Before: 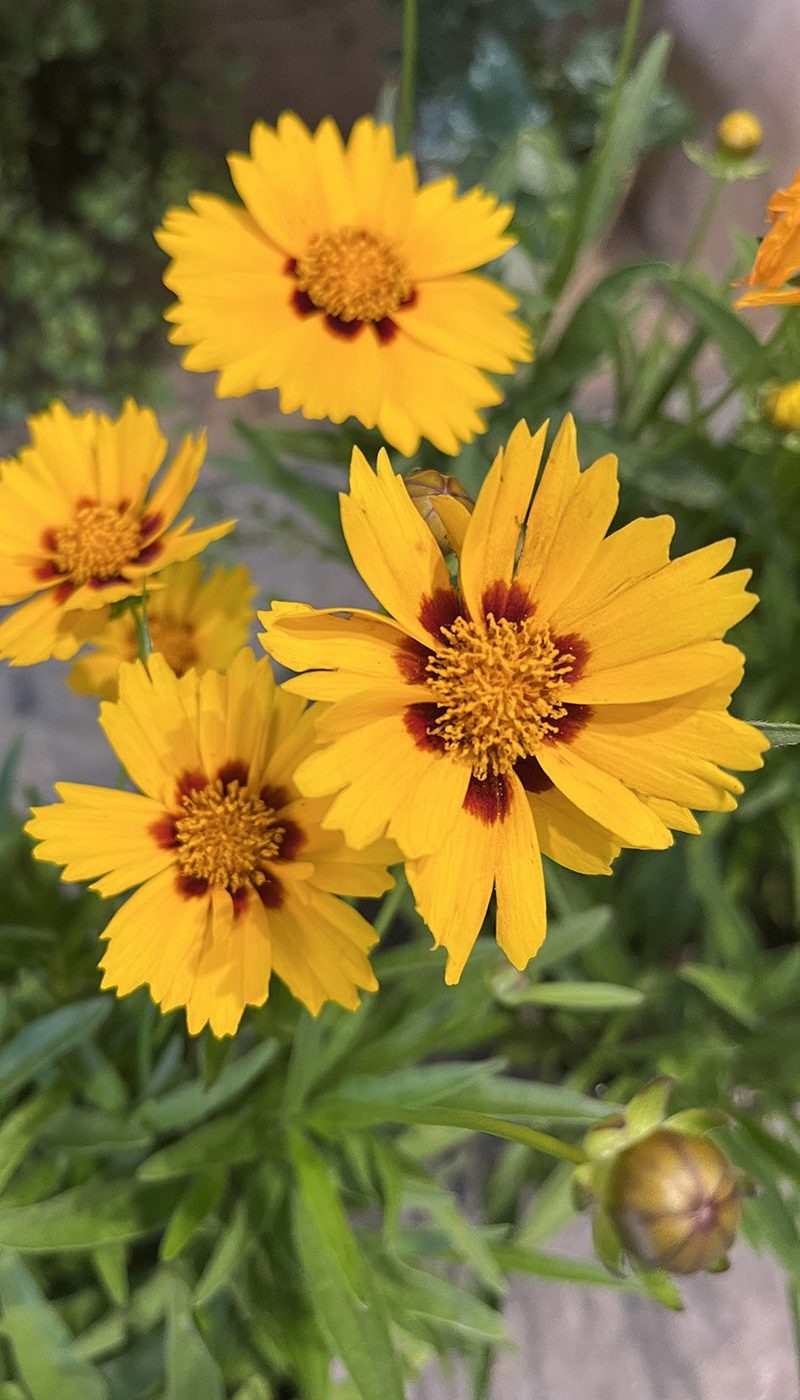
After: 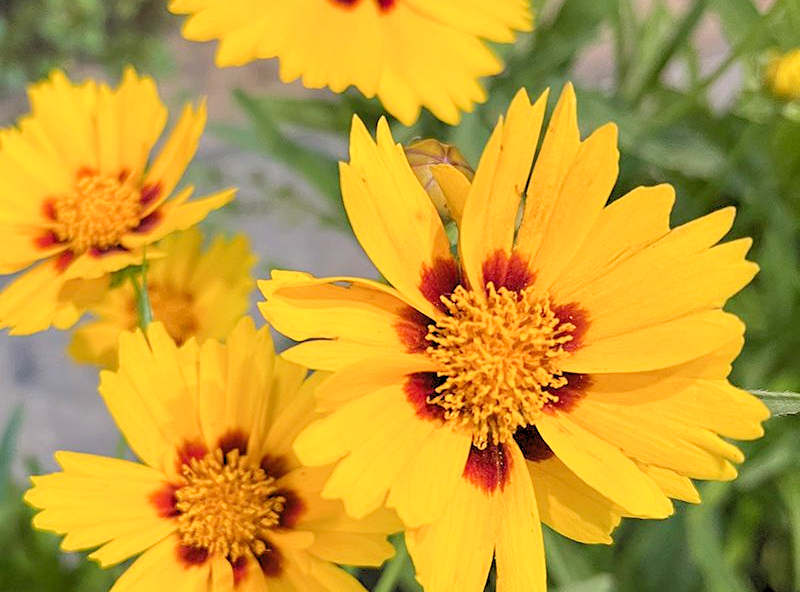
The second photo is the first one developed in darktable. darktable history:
crop and rotate: top 23.673%, bottom 34.019%
levels: black 0.035%, levels [0.093, 0.434, 0.988]
